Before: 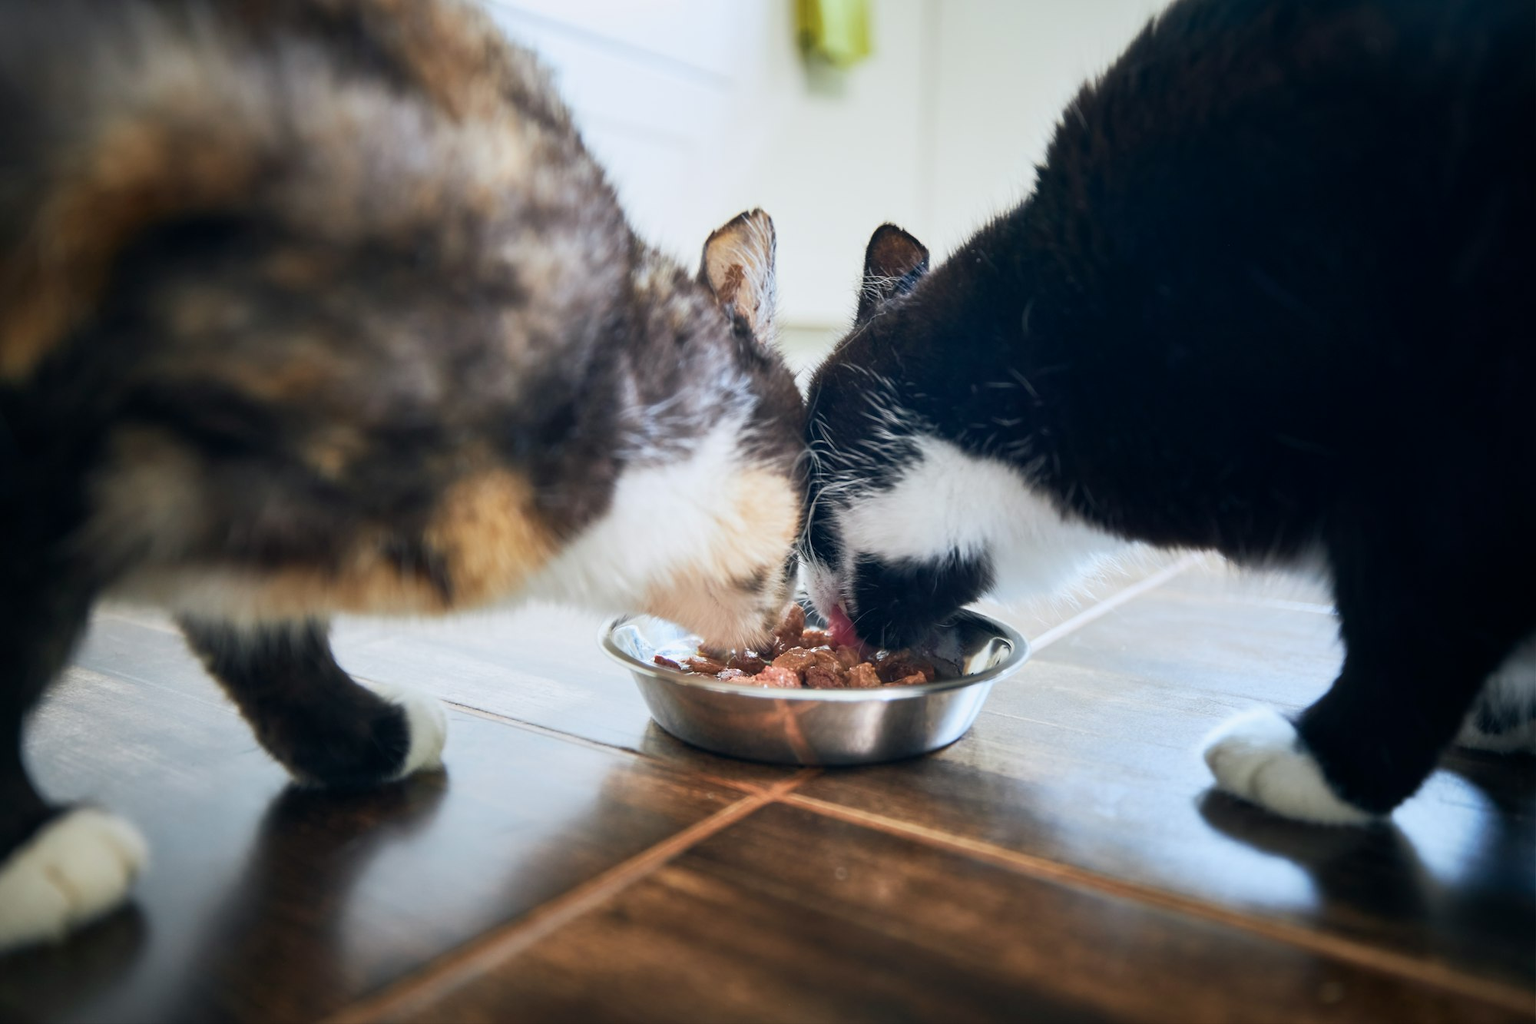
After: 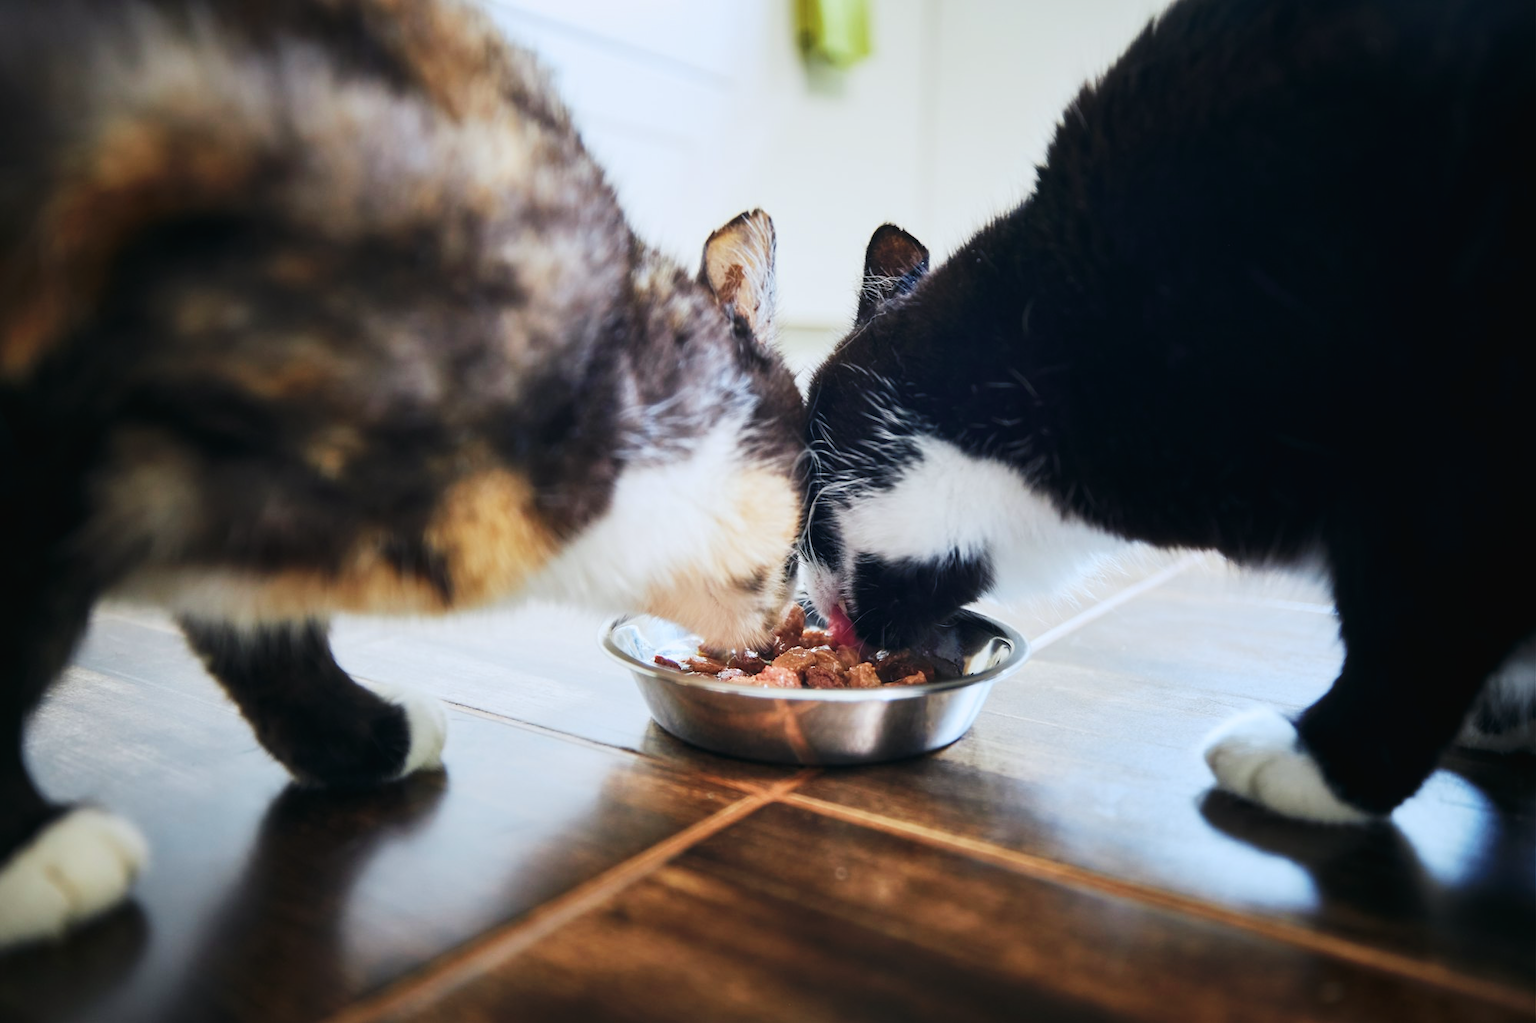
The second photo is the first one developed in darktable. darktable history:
tone curve: curves: ch0 [(0, 0) (0.003, 0.018) (0.011, 0.019) (0.025, 0.024) (0.044, 0.037) (0.069, 0.053) (0.1, 0.075) (0.136, 0.105) (0.177, 0.136) (0.224, 0.179) (0.277, 0.244) (0.335, 0.319) (0.399, 0.4) (0.468, 0.495) (0.543, 0.58) (0.623, 0.671) (0.709, 0.757) (0.801, 0.838) (0.898, 0.913) (1, 1)], preserve colors none
color look up table: target L [92.89, 91.87, 89.09, 91.63, 86.48, 82.8, 69.96, 66.36, 61.99, 59, 43.97, 10.26, 200.96, 85.84, 68.74, 67.23, 59, 55.22, 56.6, 52.23, 51.53, 43.71, 43.38, 36.94, 30.4, 35.43, 19.33, 94.14, 79.58, 63, 60.22, 61.96, 56.3, 54.72, 50.1, 44.27, 44.38, 49.41, 35.7, 36.58, 16.81, 15.29, 16.95, 0.993, 87.28, 77.6, 69.94, 60.02, 39.32], target a [-26.65, -15.4, -37.36, -14.53, -66.91, -82.77, -65.77, -52.51, -46.54, -22.01, -35.57, -11.81, 0, 11.92, 43.6, 37.8, 8.256, 73.16, 57.52, 72.28, 72.14, 1.05, 54.3, 35.23, 5.788, 45.94, 18.5, 1.32, 37.19, 27.37, 81.93, 62.71, 80.78, -1.206, 27.53, 19.98, 6.491, 68.16, 37.52, 54.44, 30.02, 17.95, 36.62, 0.01, -28.9, -44.61, -21.48, -11.8, -19.89], target b [89.73, 66.76, 46.09, 22.45, 4.768, 75.44, 60.5, 40.39, 17, 22.11, 35.55, 14.2, -0.001, 26.07, 19.15, 63.03, 32.58, -0.322, 52.08, 45.1, 24.61, 38.15, 37.37, 38.52, 12.57, 10.27, 24.31, -12.46, -35.74, -37.96, -57.91, -20.1, -38.14, -66.91, -0.074, -82.3, -20.15, -11.2, -22.1, -53.4, -8.367, -35.06, -54.39, -5.137, -11.49, -26.16, -44.13, -5.813, -6.474], num patches 49
